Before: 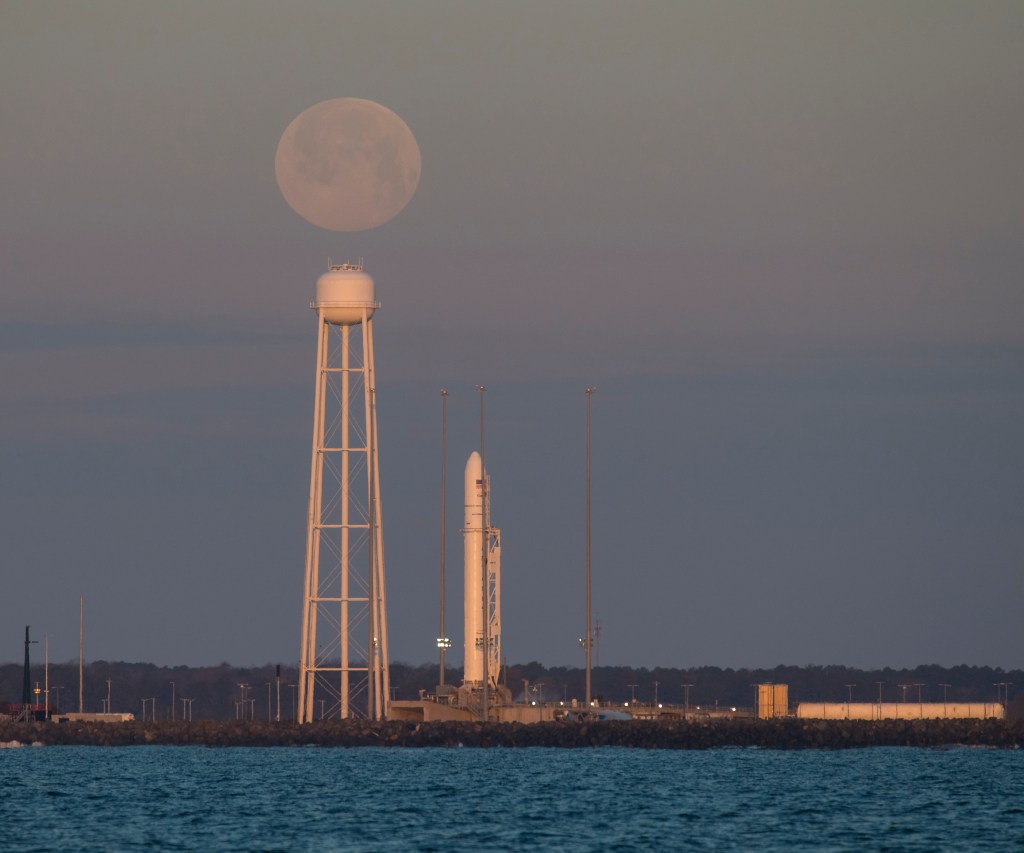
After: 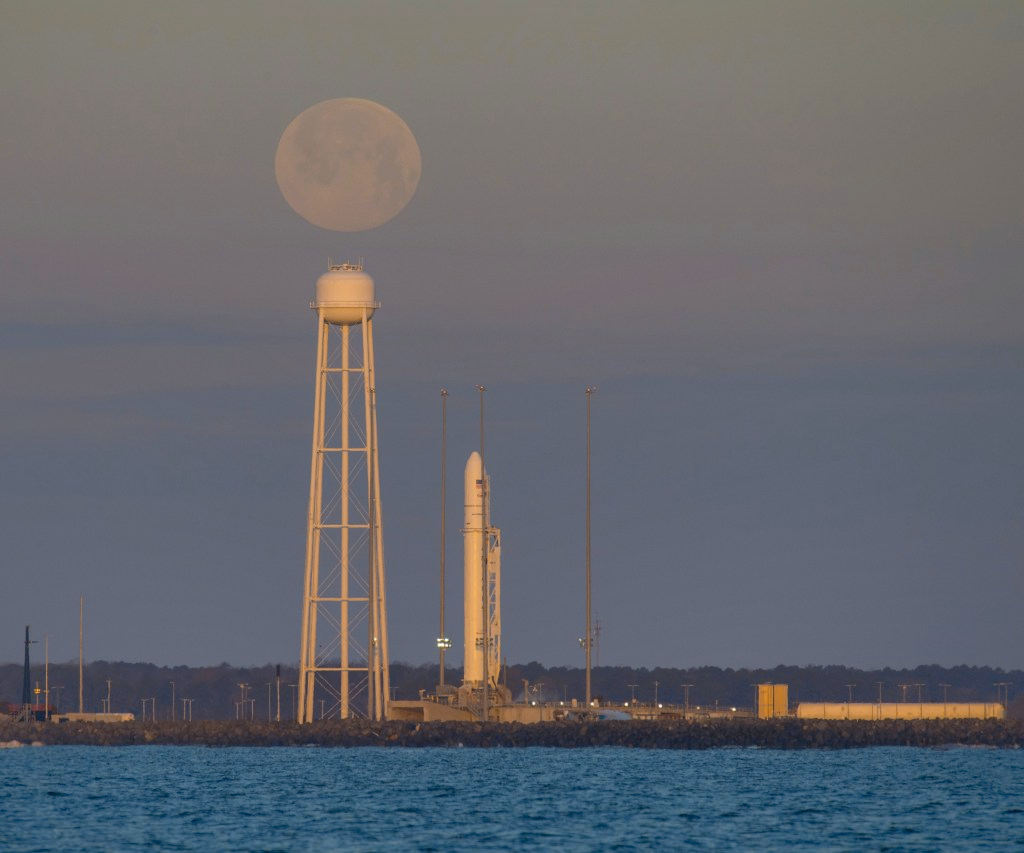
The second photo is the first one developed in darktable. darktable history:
color contrast: green-magenta contrast 0.85, blue-yellow contrast 1.25, unbound 0
shadows and highlights: shadows 60, highlights -60
